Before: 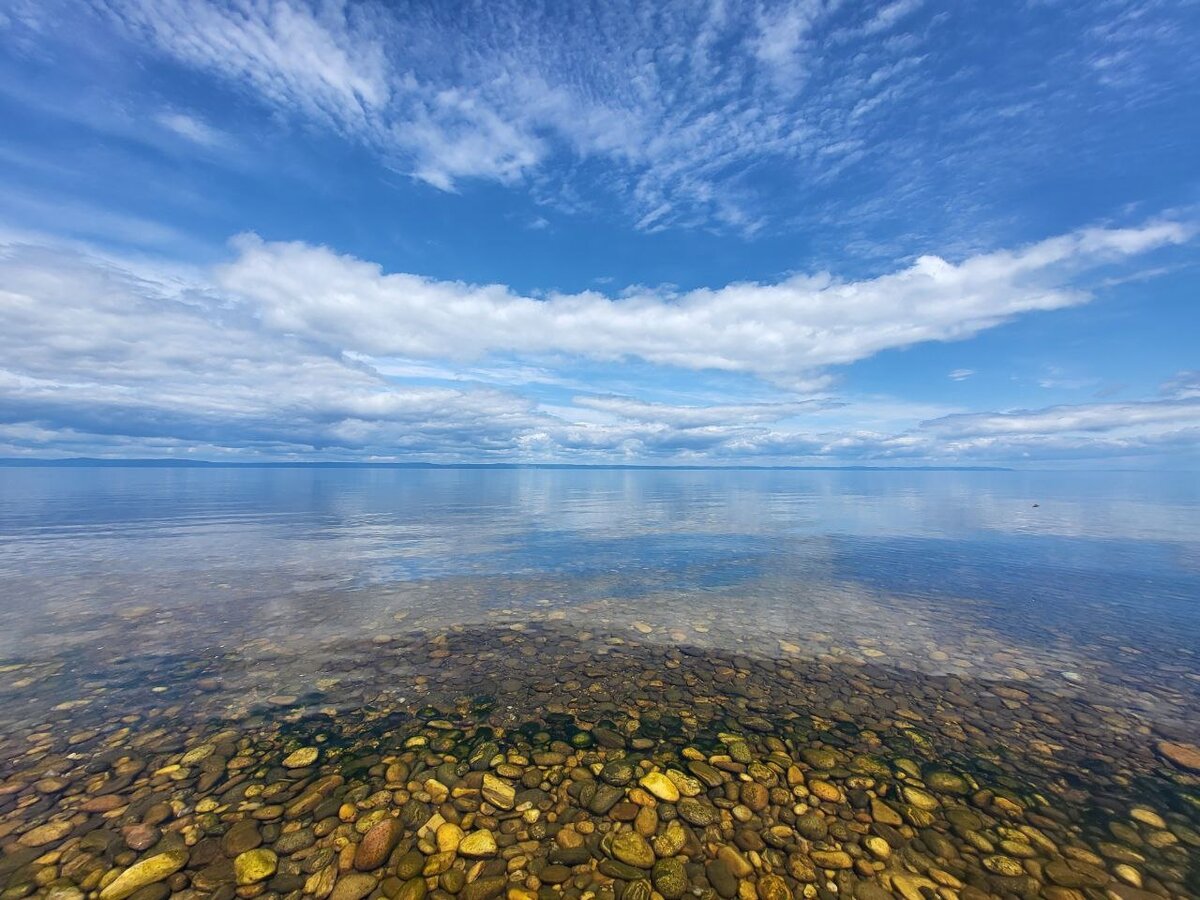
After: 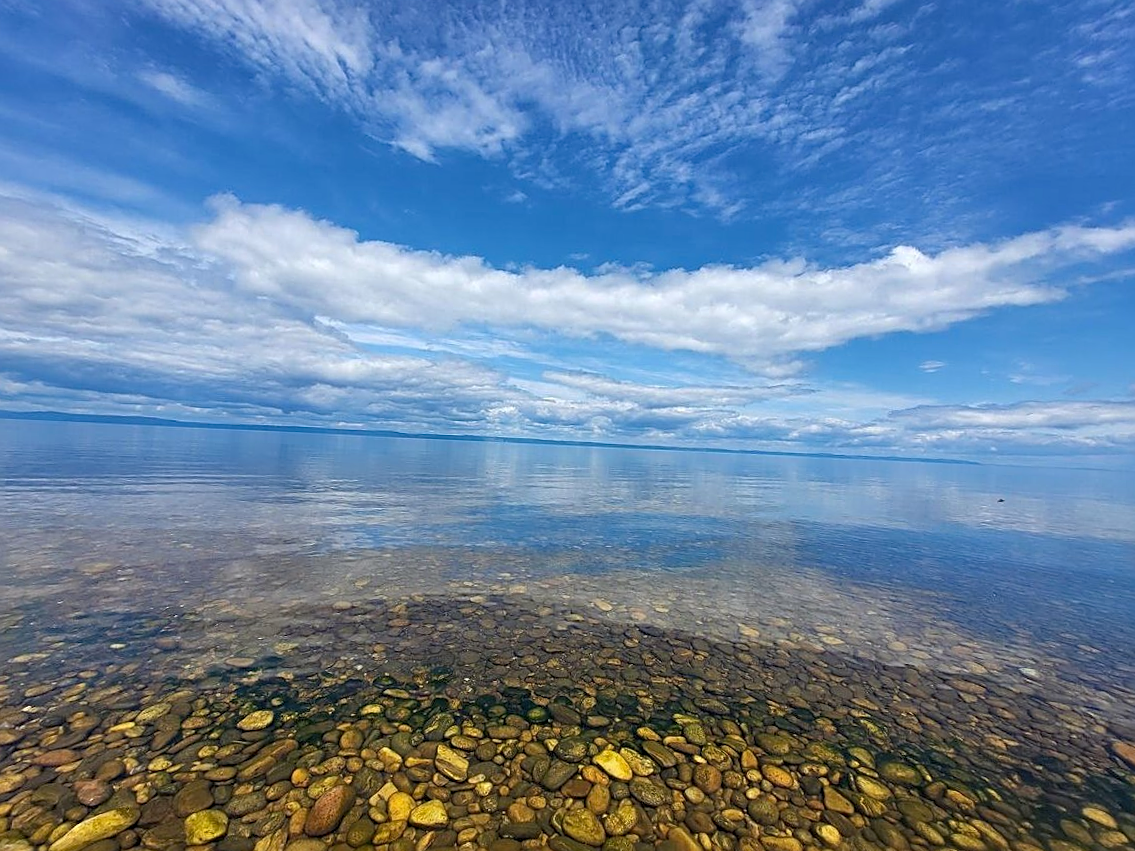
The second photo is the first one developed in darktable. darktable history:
haze removal: compatibility mode true, adaptive false
sharpen: on, module defaults
crop and rotate: angle -2.47°
tone equalizer: -7 EV 0.189 EV, -6 EV 0.149 EV, -5 EV 0.104 EV, -4 EV 0.069 EV, -2 EV -0.024 EV, -1 EV -0.038 EV, +0 EV -0.081 EV, edges refinement/feathering 500, mask exposure compensation -1.57 EV, preserve details no
